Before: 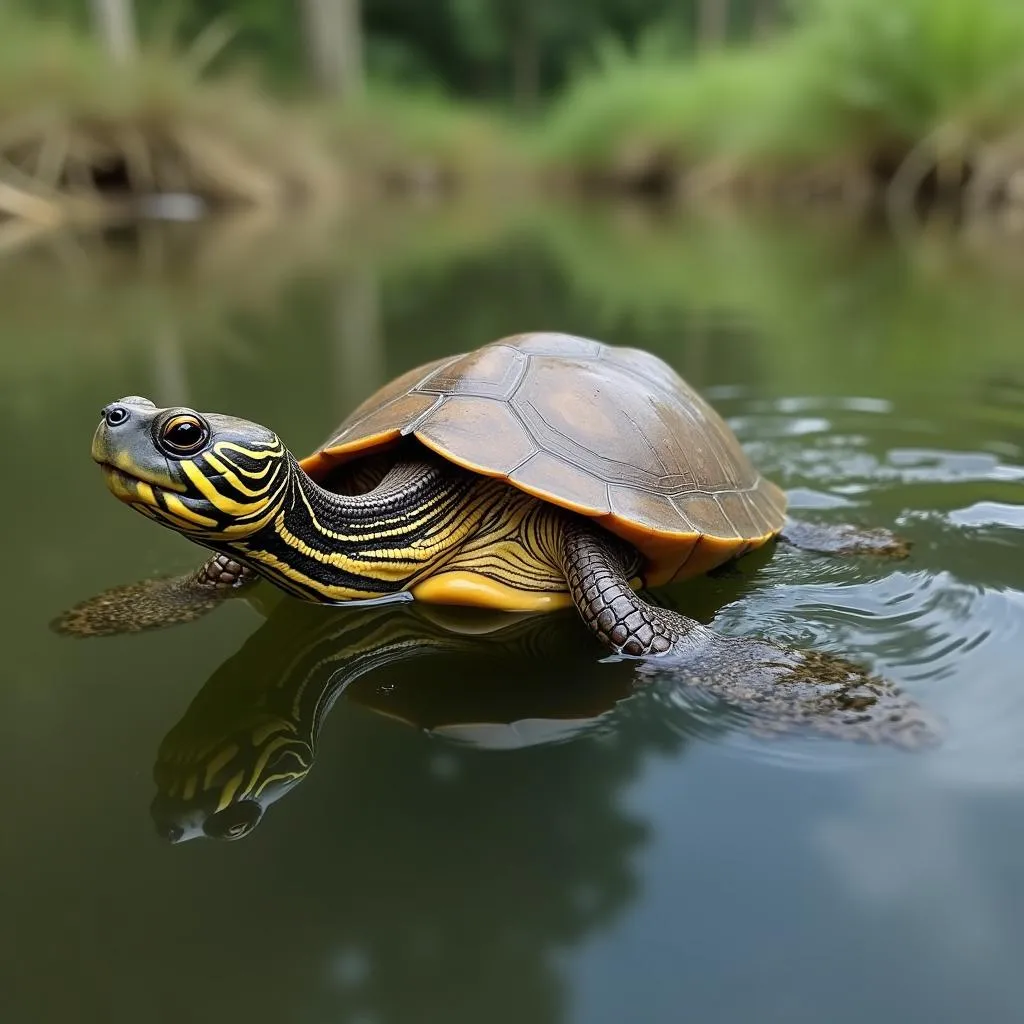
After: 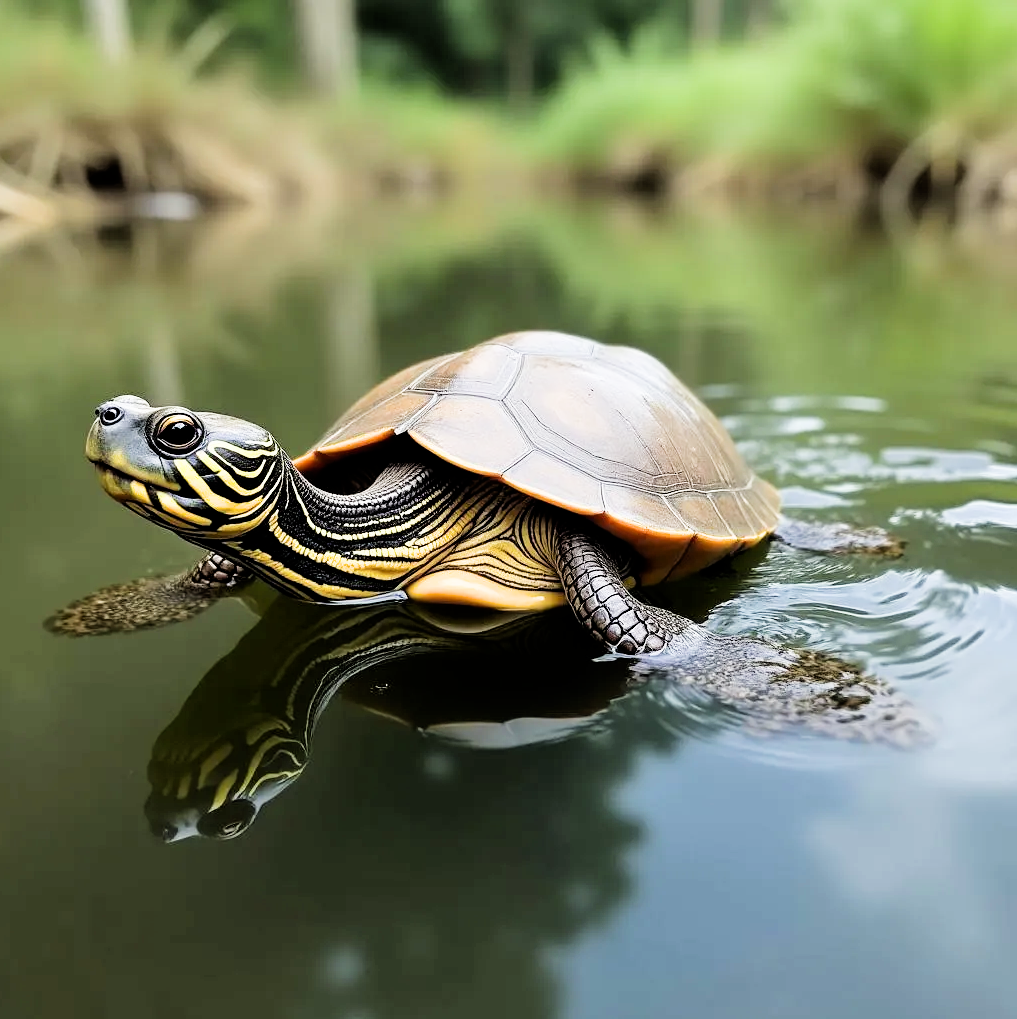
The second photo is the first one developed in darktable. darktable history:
crop and rotate: left 0.614%, top 0.179%, bottom 0.309%
filmic rgb: black relative exposure -5 EV, white relative exposure 3.5 EV, hardness 3.19, contrast 1.3, highlights saturation mix -50%
exposure: black level correction 0.001, exposure 0.955 EV, compensate exposure bias true, compensate highlight preservation false
